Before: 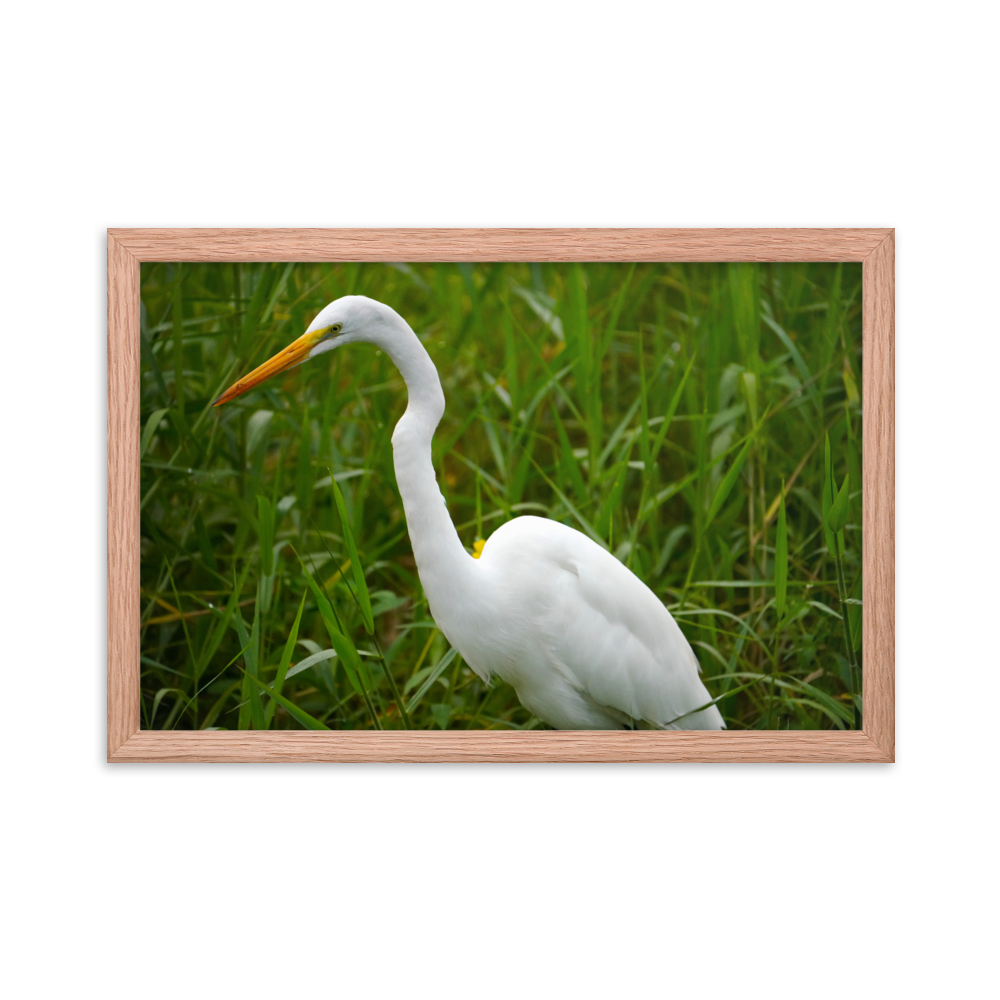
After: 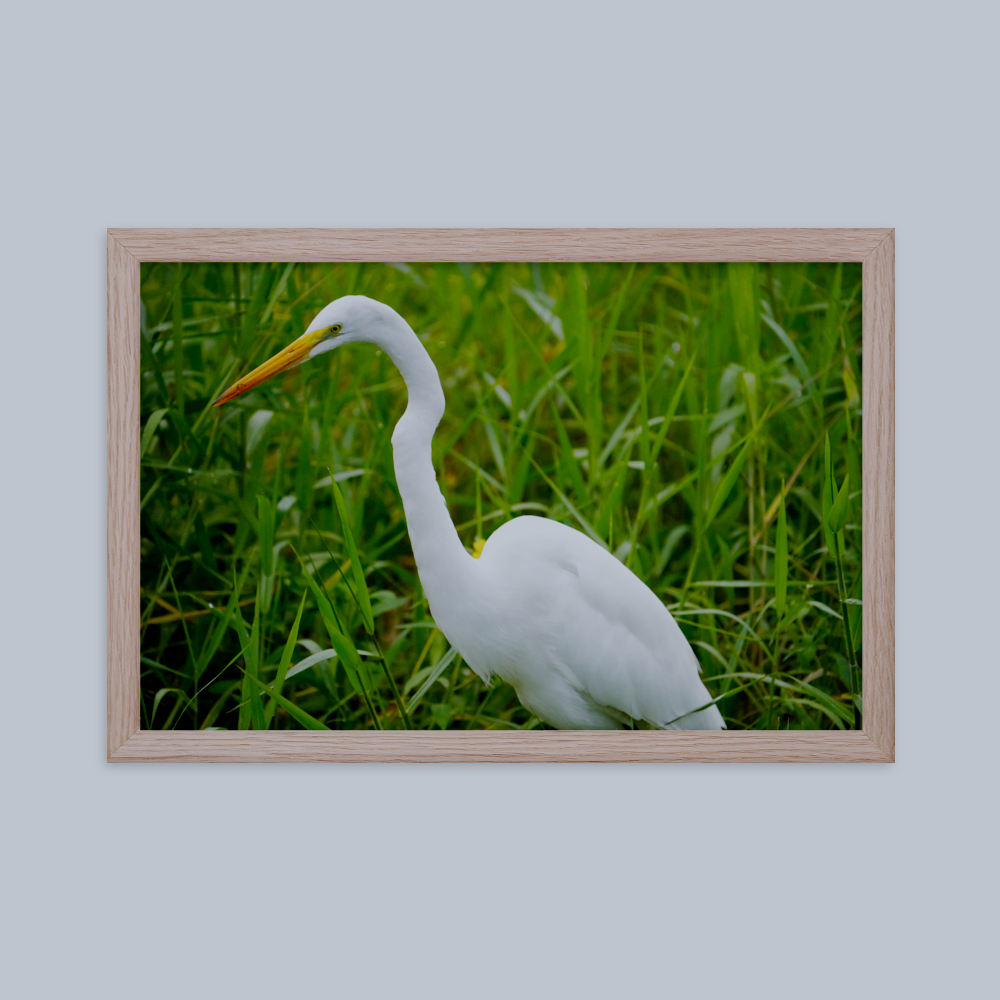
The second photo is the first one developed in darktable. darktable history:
white balance: red 0.931, blue 1.11
filmic rgb: middle gray luminance 18%, black relative exposure -7.5 EV, white relative exposure 8.5 EV, threshold 6 EV, target black luminance 0%, hardness 2.23, latitude 18.37%, contrast 0.878, highlights saturation mix 5%, shadows ↔ highlights balance 10.15%, add noise in highlights 0, preserve chrominance no, color science v3 (2019), use custom middle-gray values true, iterations of high-quality reconstruction 0, contrast in highlights soft, enable highlight reconstruction true
